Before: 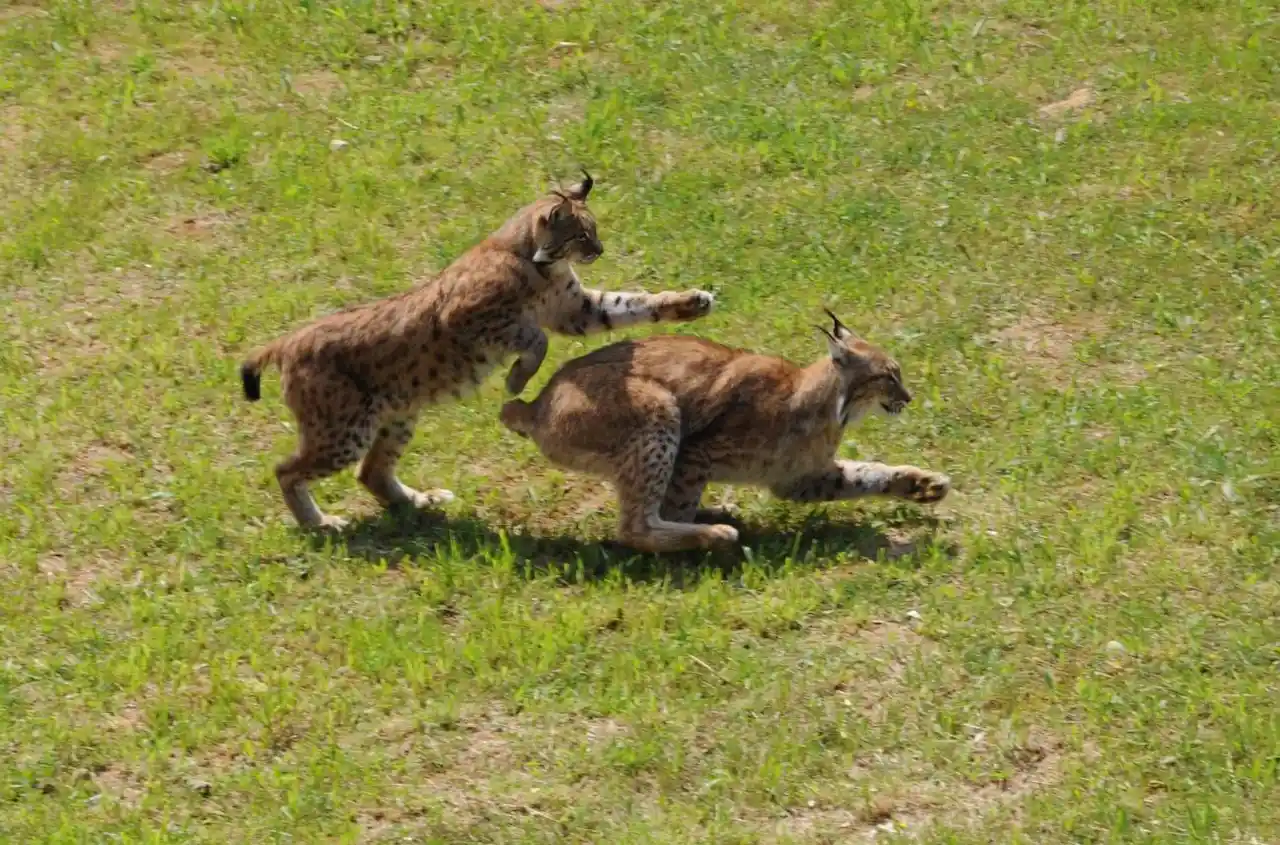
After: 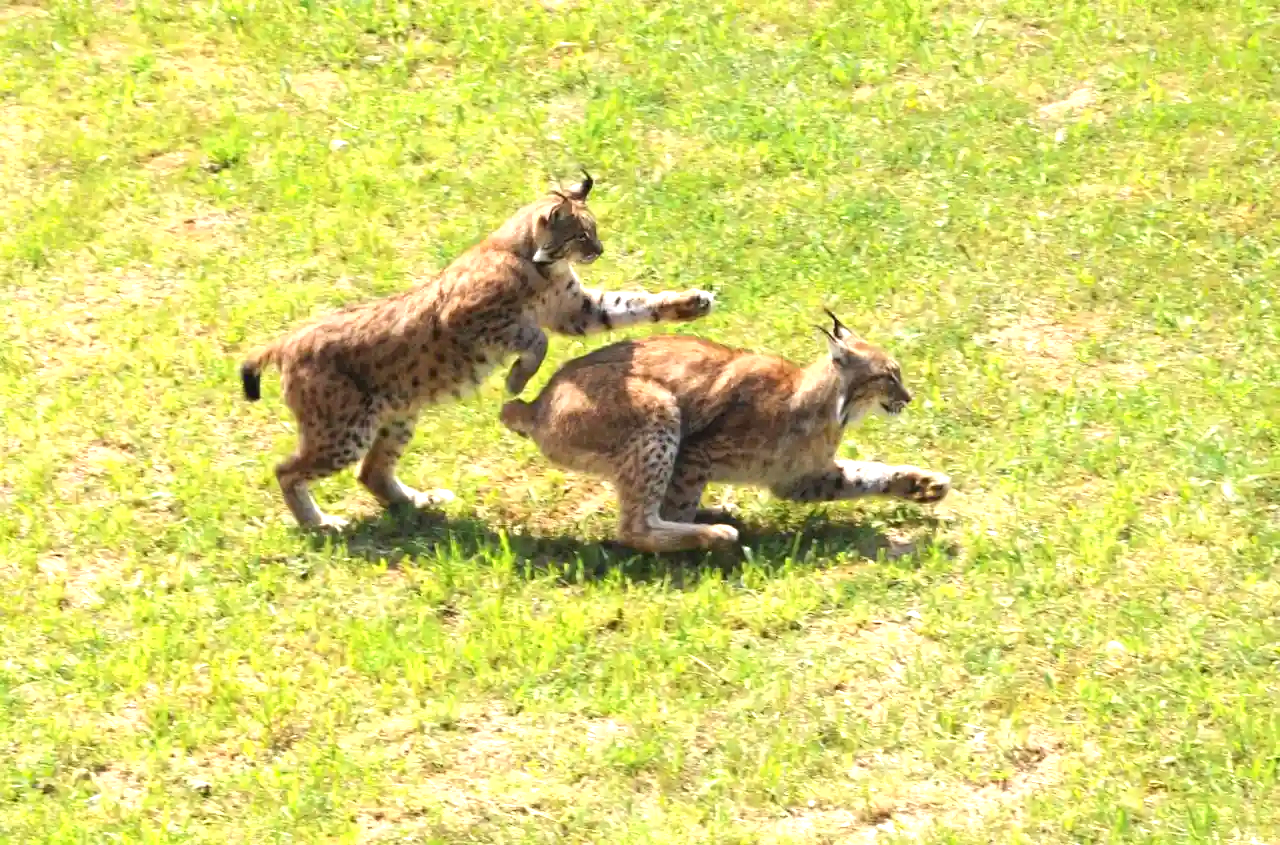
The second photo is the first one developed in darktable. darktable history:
exposure: black level correction 0, exposure 1.392 EV, compensate exposure bias true, compensate highlight preservation false
